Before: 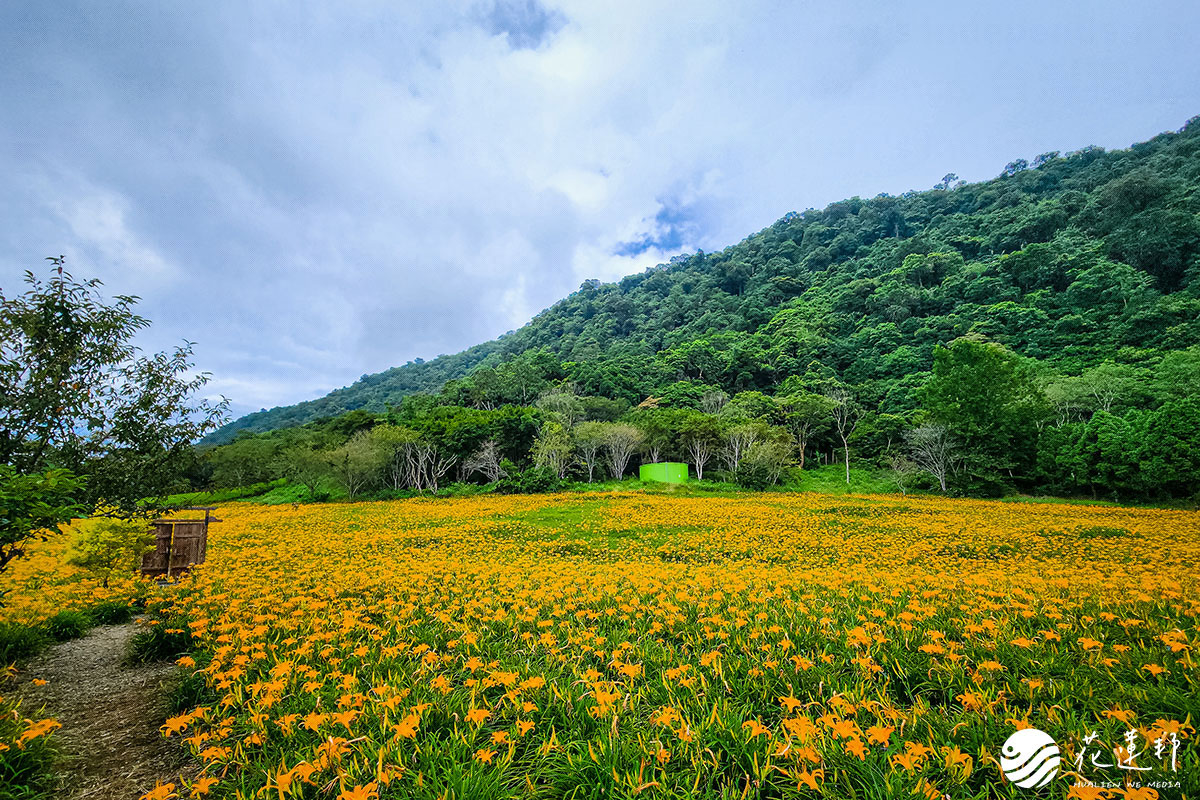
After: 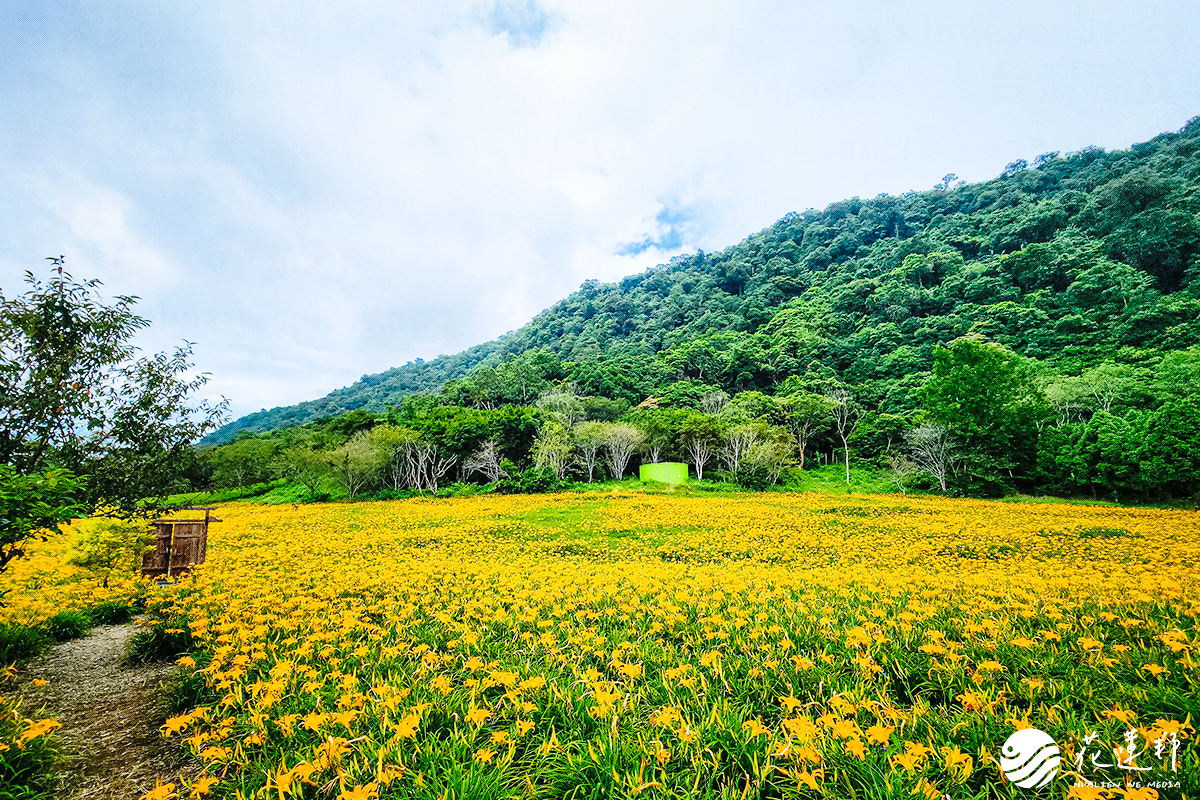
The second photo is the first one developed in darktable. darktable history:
base curve: curves: ch0 [(0, 0) (0.028, 0.03) (0.121, 0.232) (0.46, 0.748) (0.859, 0.968) (1, 1)], preserve colors none
rgb levels: preserve colors max RGB
